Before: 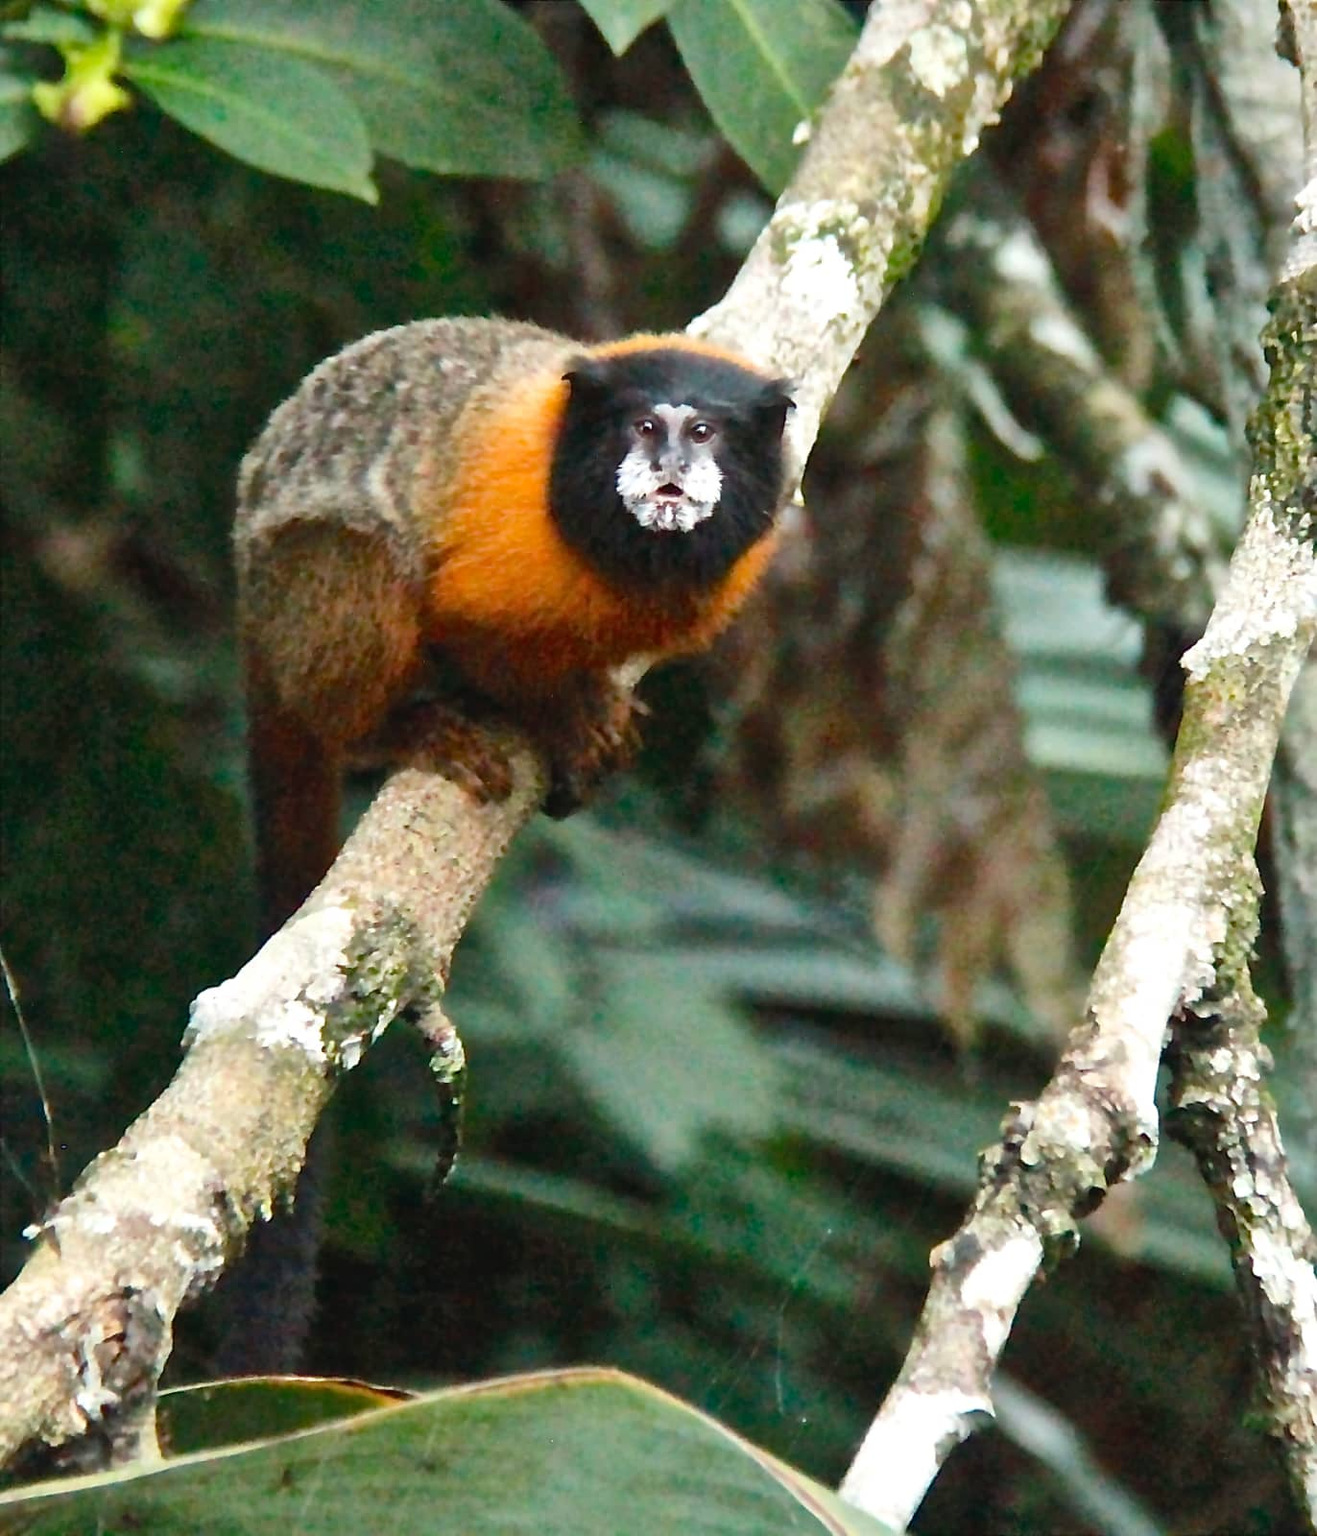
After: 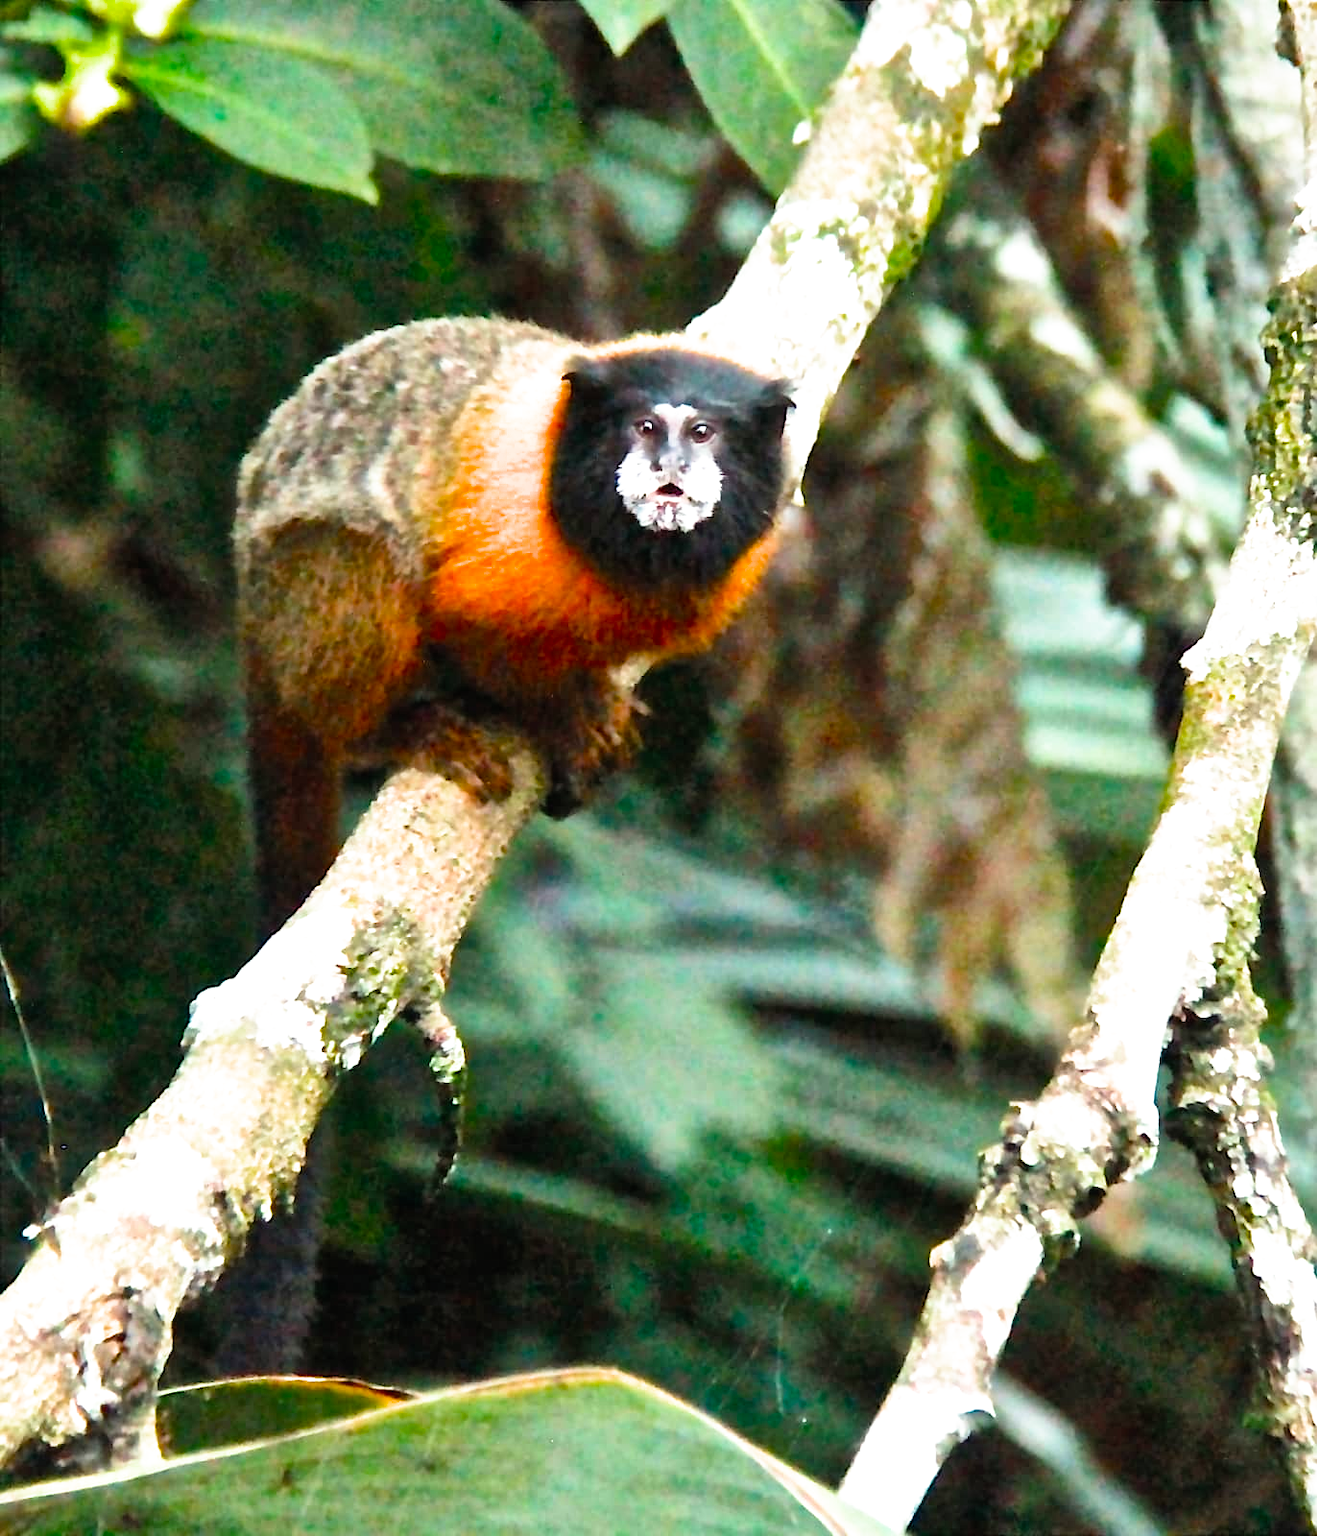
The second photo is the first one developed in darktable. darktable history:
exposure: black level correction 0, exposure 0.7 EV, compensate exposure bias true, compensate highlight preservation false
filmic rgb: black relative exposure -12 EV, white relative exposure 2.8 EV, threshold 3 EV, target black luminance 0%, hardness 8.06, latitude 70.41%, contrast 1.14, highlights saturation mix 10%, shadows ↔ highlights balance -0.388%, color science v4 (2020), iterations of high-quality reconstruction 10, contrast in shadows soft, contrast in highlights soft, enable highlight reconstruction true
